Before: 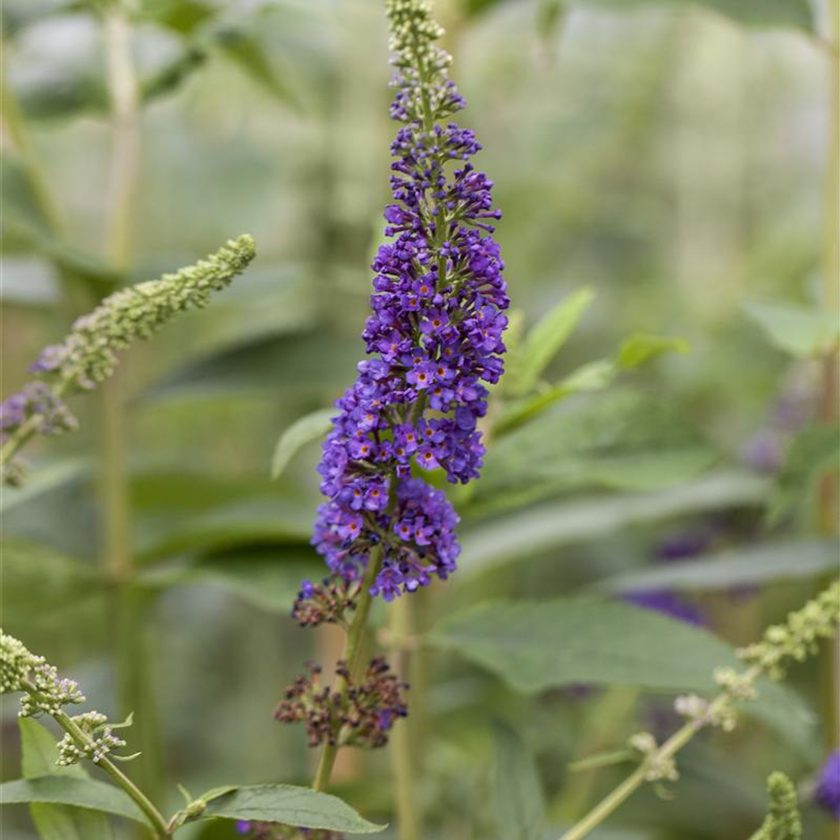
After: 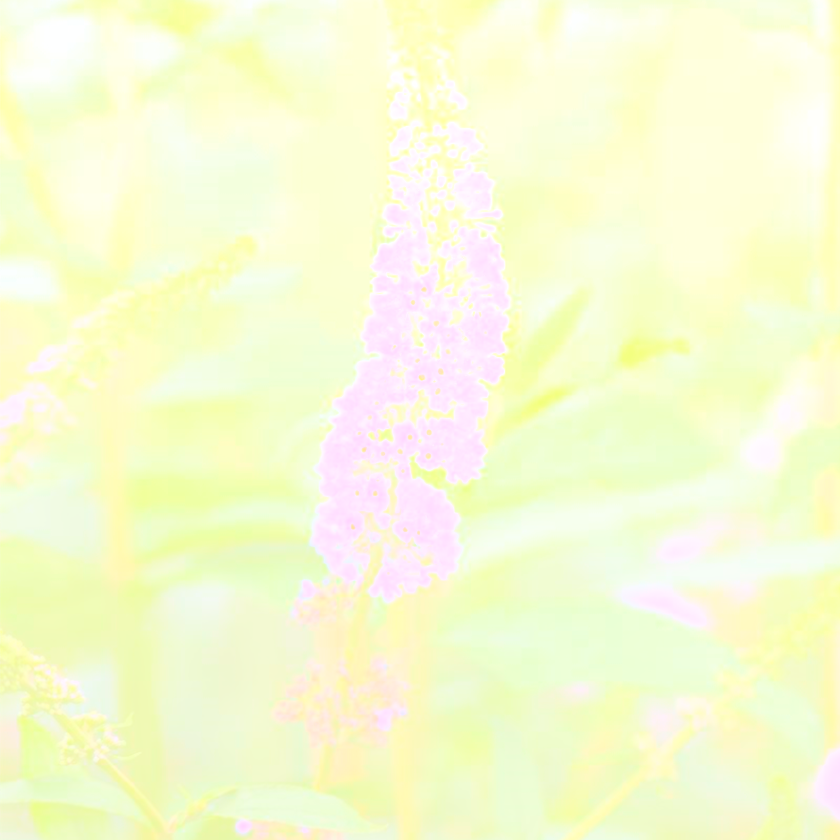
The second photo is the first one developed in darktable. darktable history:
shadows and highlights: on, module defaults
contrast brightness saturation: contrast 0.07
bloom: size 85%, threshold 5%, strength 85%
